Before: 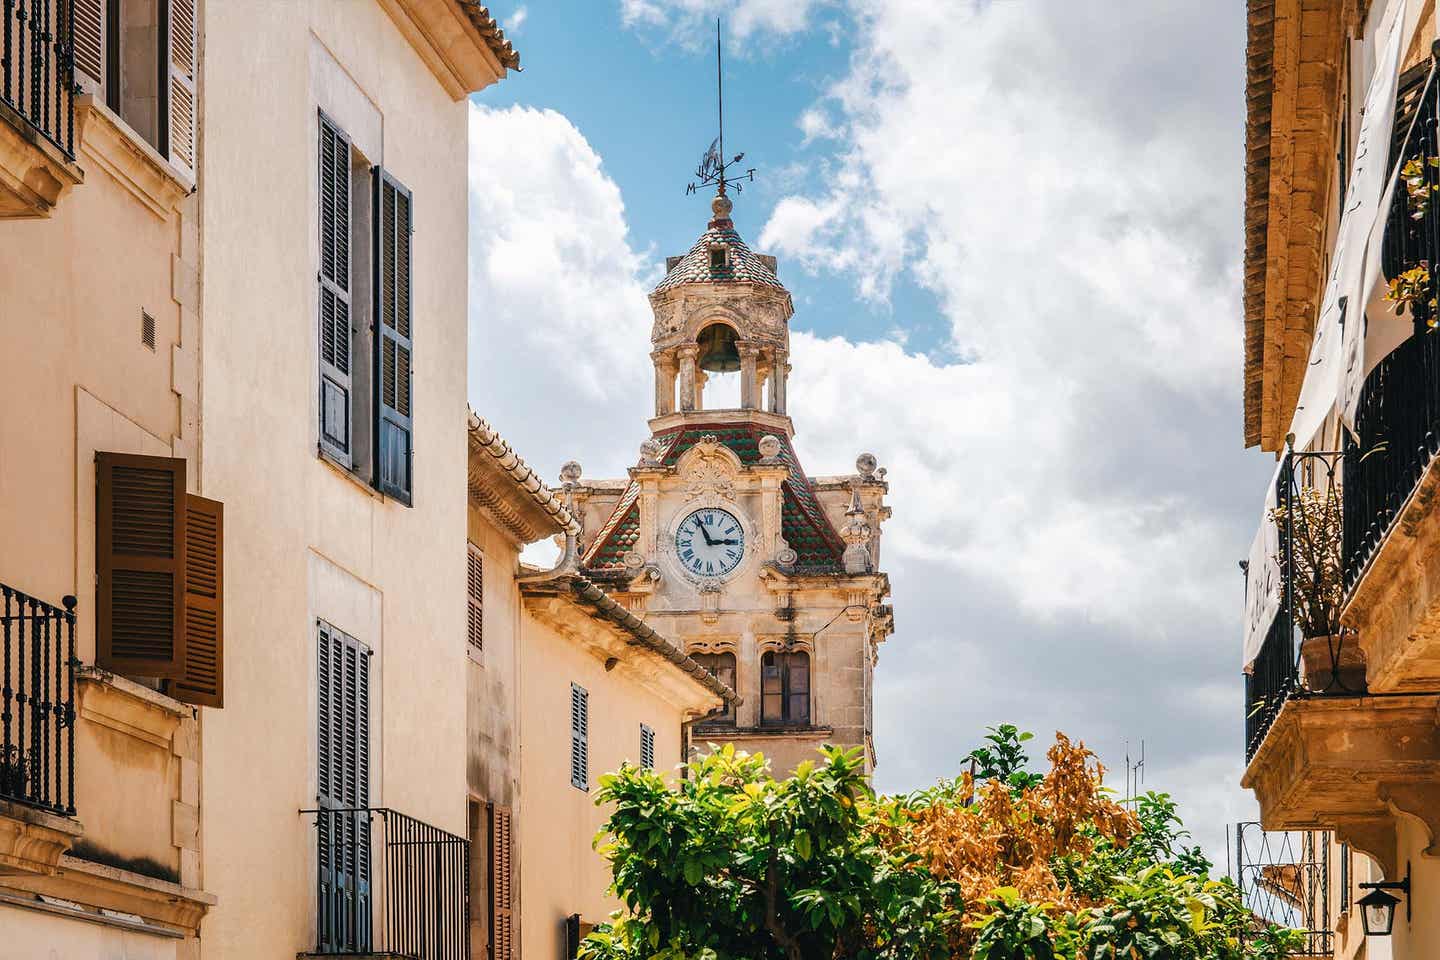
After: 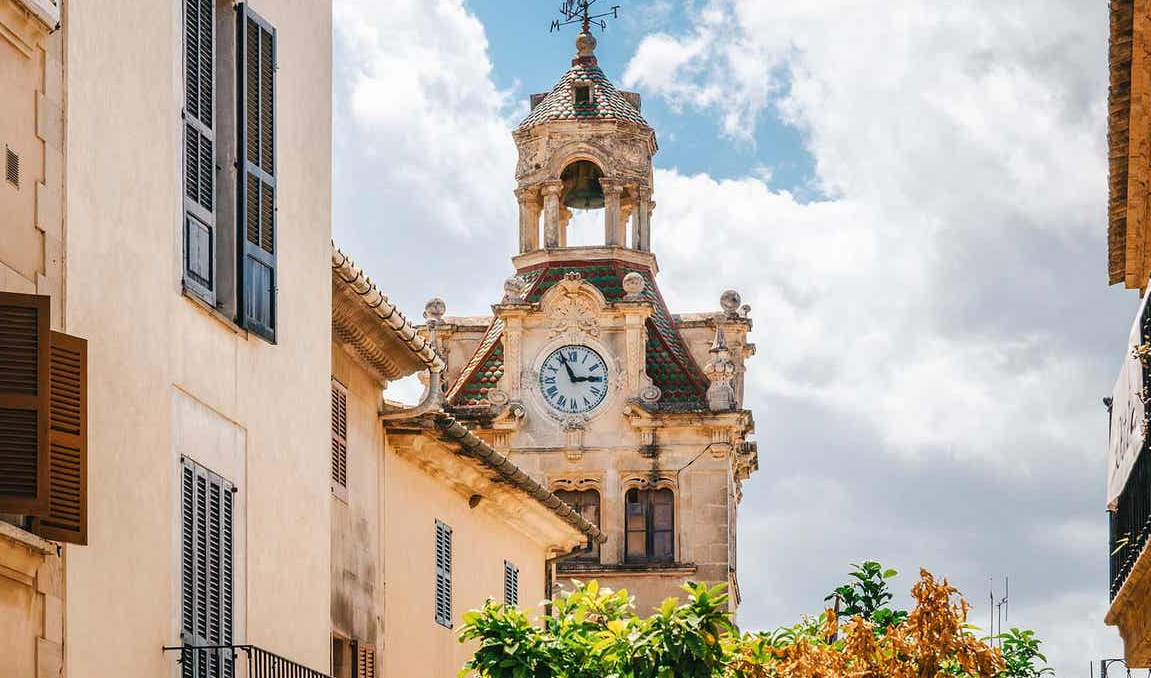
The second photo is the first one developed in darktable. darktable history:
crop: left 9.455%, top 17.047%, right 10.553%, bottom 12.3%
